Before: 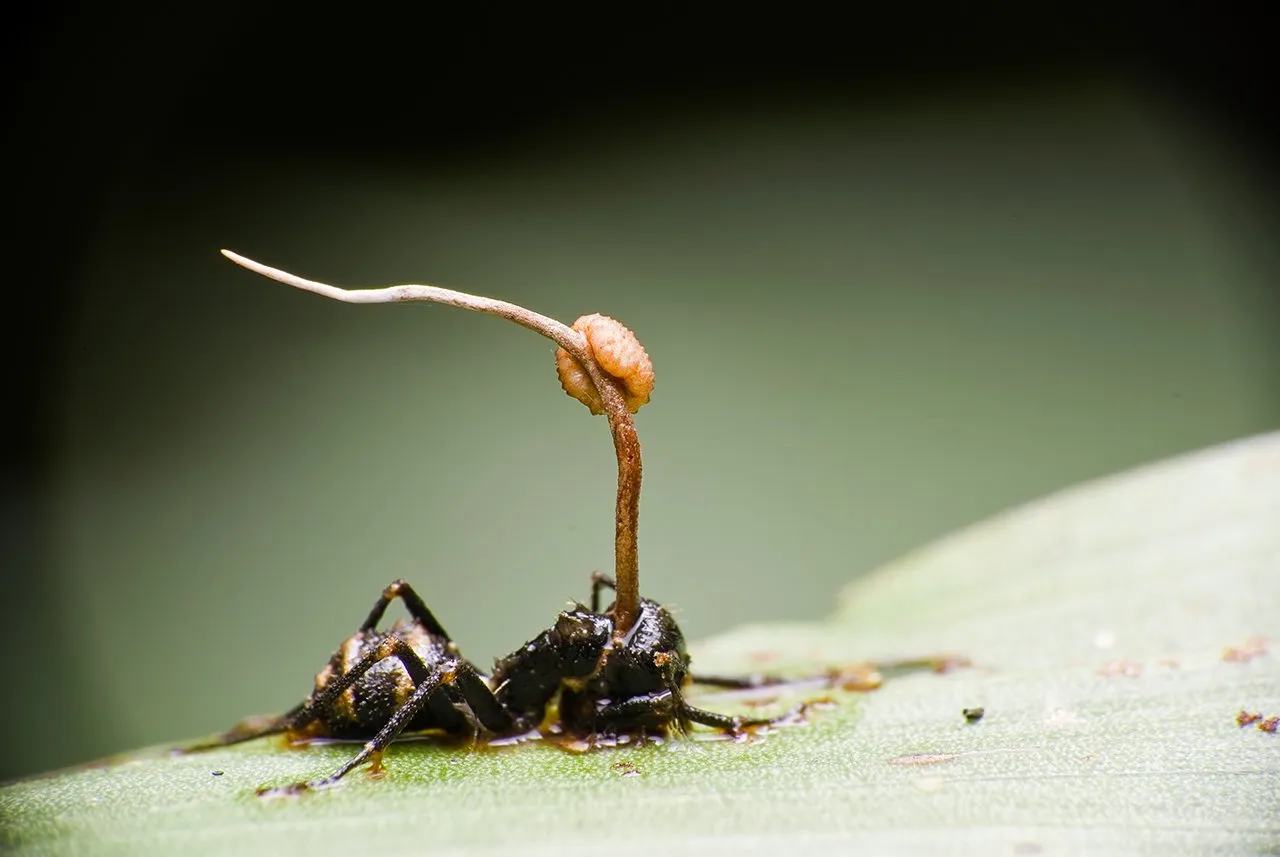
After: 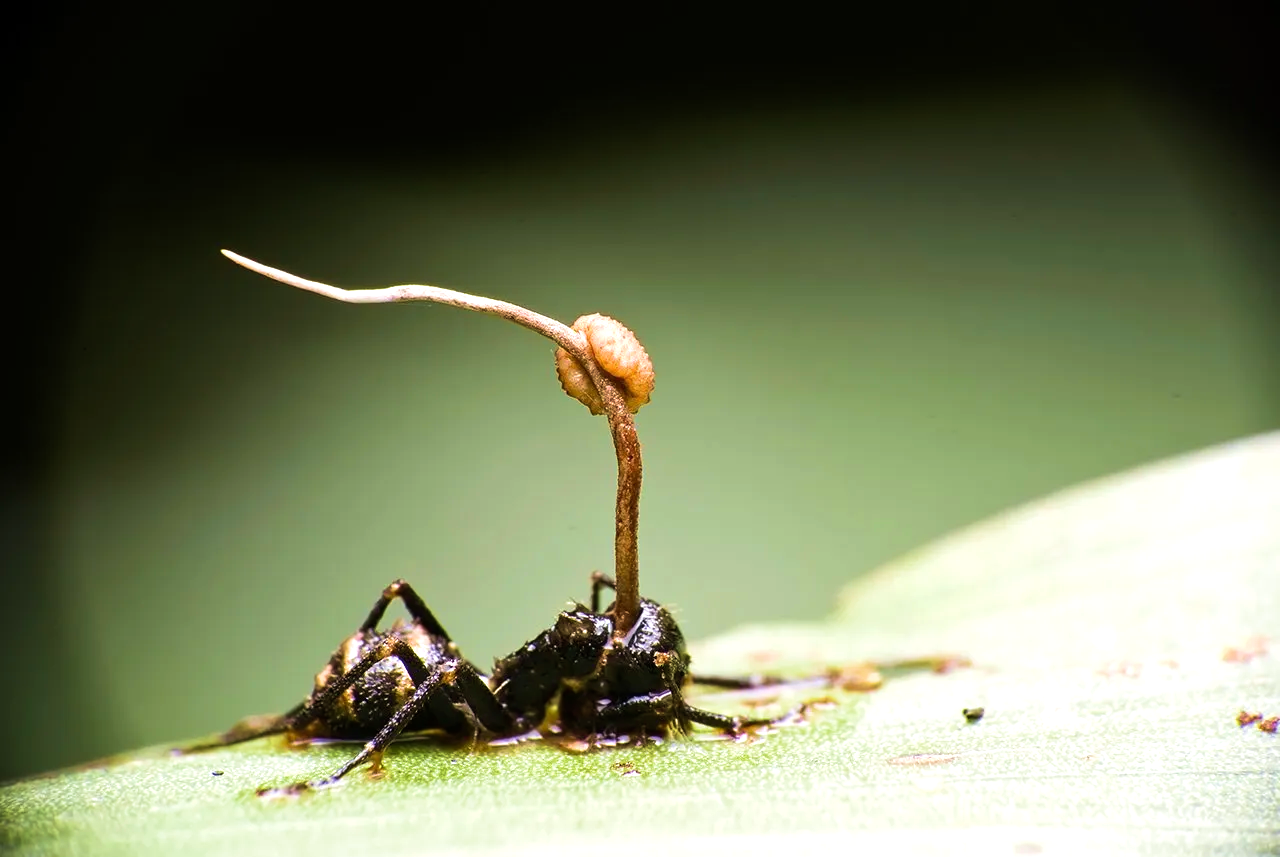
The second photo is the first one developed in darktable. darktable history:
velvia: strength 56.52%
tone equalizer: -8 EV -0.452 EV, -7 EV -0.382 EV, -6 EV -0.354 EV, -5 EV -0.183 EV, -3 EV 0.209 EV, -2 EV 0.309 EV, -1 EV 0.38 EV, +0 EV 0.445 EV, edges refinement/feathering 500, mask exposure compensation -1.57 EV, preserve details no
